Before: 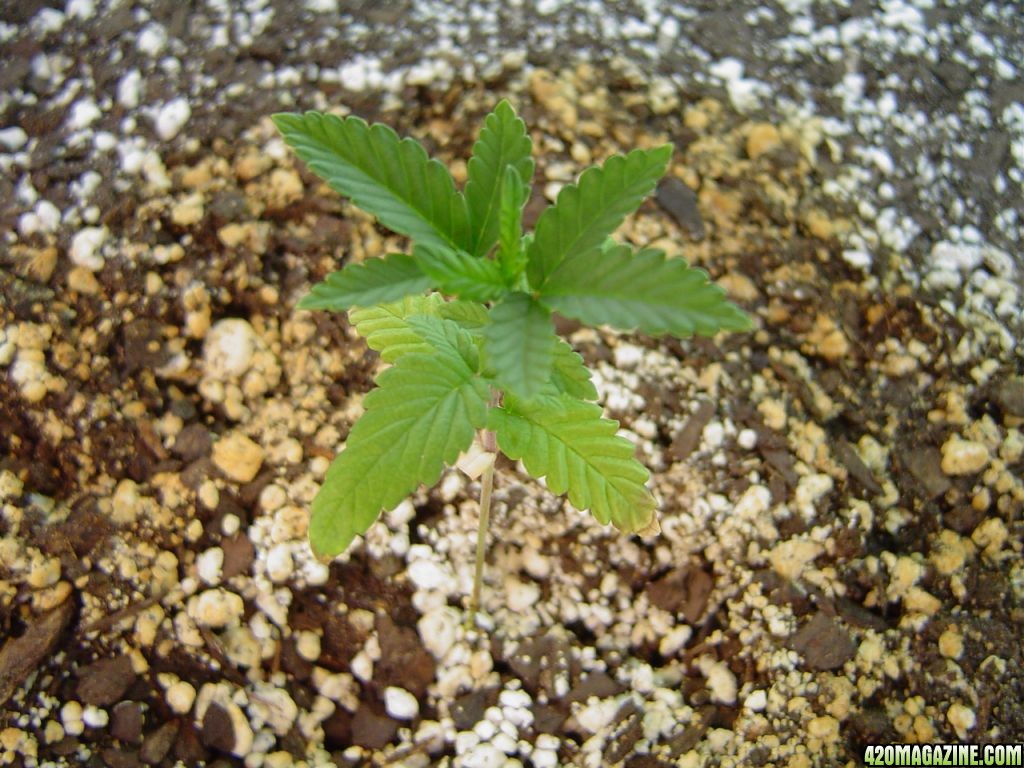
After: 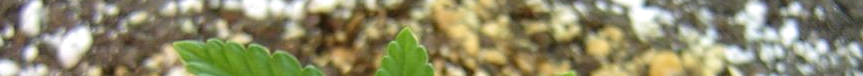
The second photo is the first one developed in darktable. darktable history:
exposure: exposure 0.3 EV, compensate highlight preservation false
tone equalizer: on, module defaults
crop and rotate: left 9.644%, top 9.491%, right 6.021%, bottom 80.509%
